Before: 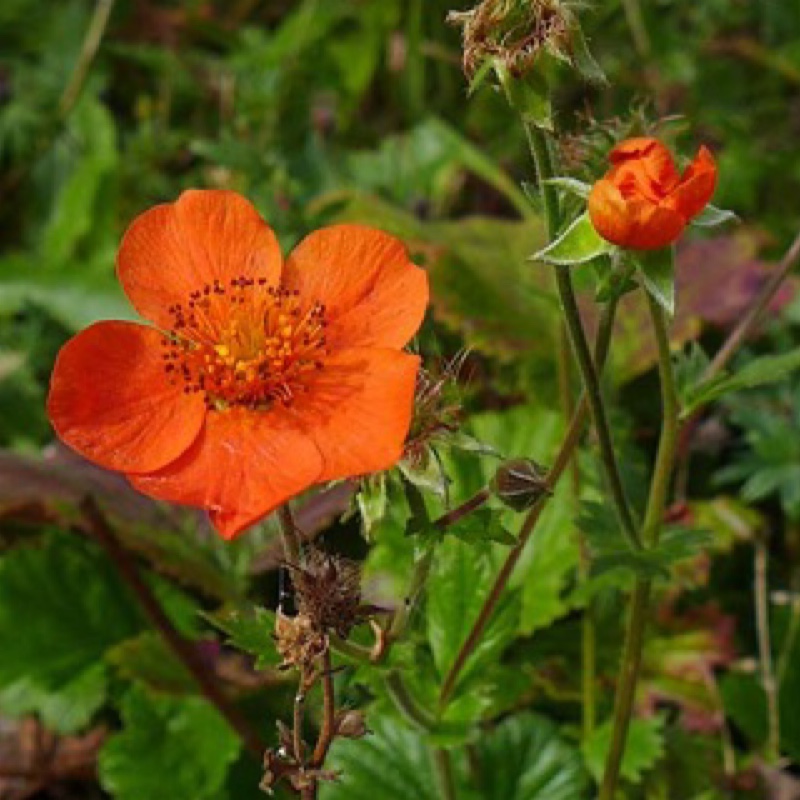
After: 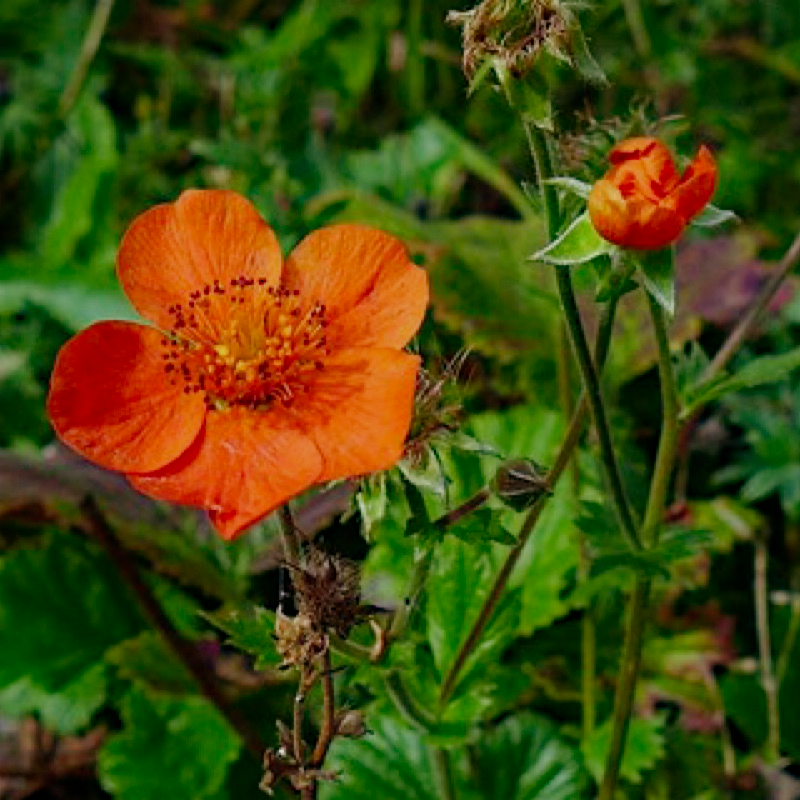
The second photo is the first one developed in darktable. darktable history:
shadows and highlights: shadows 0.141, highlights 40.47
haze removal: strength 0.295, distance 0.251, compatibility mode true, adaptive false
filmic rgb: black relative exposure -16 EV, white relative exposure 6.15 EV, hardness 5.23, add noise in highlights 0.001, preserve chrominance no, color science v3 (2019), use custom middle-gray values true, contrast in highlights soft, enable highlight reconstruction true
